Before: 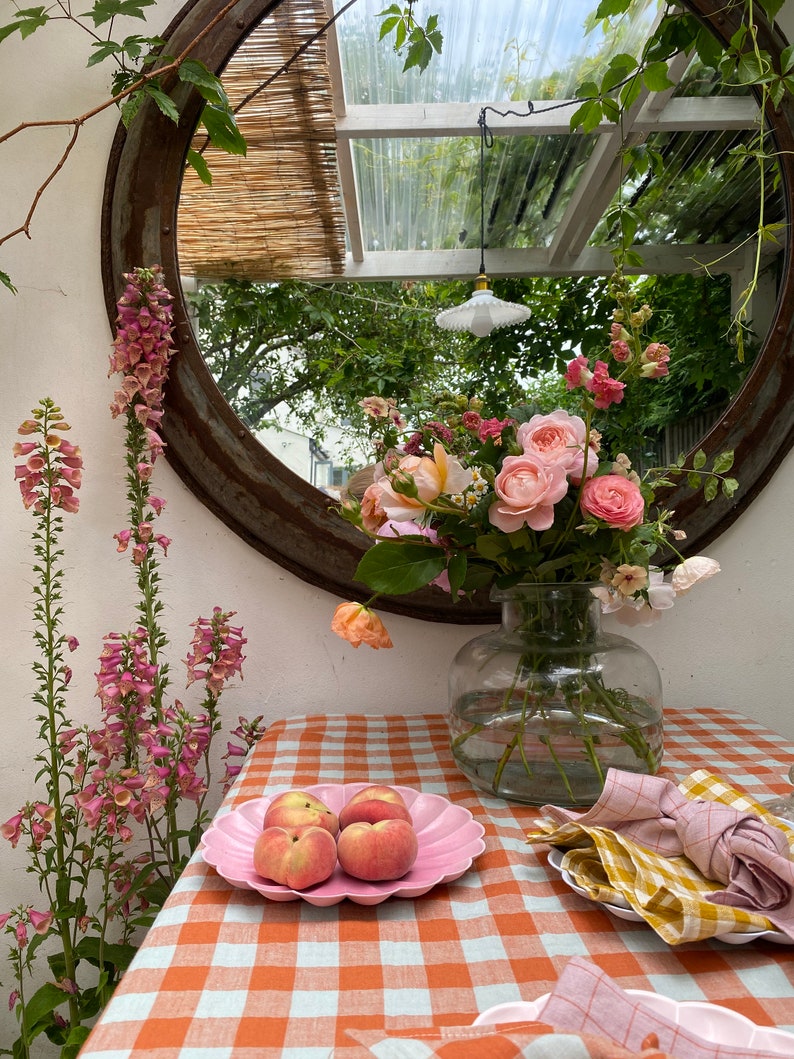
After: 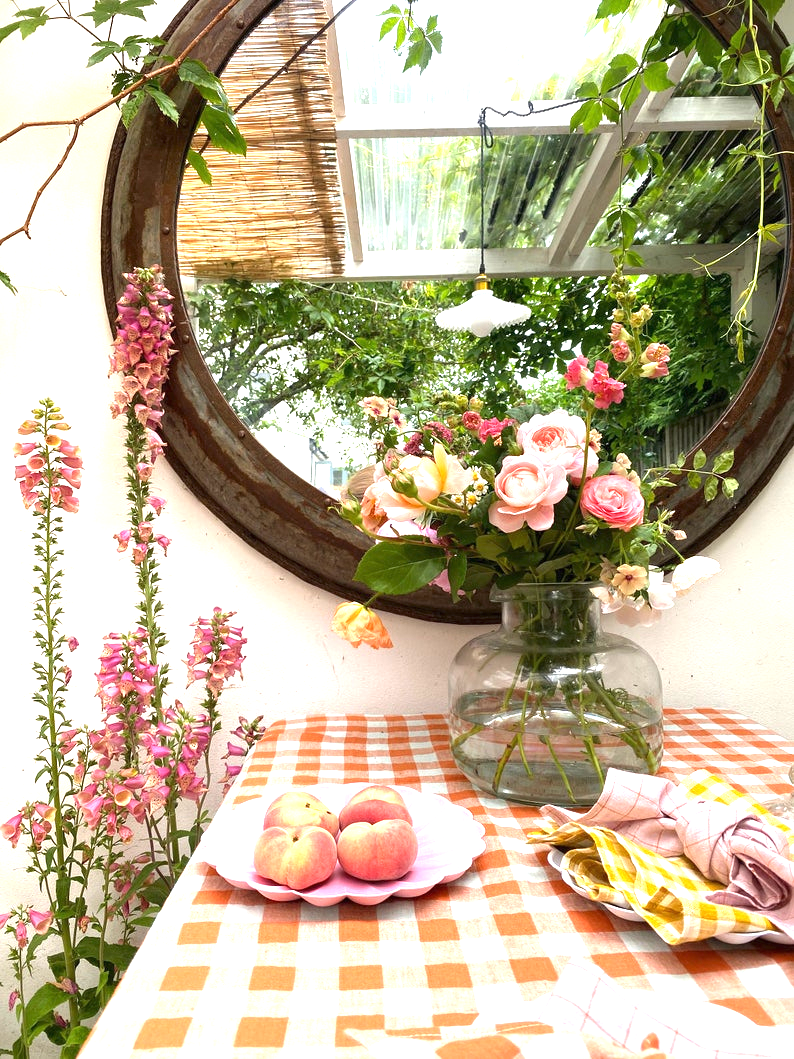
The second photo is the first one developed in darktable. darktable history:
exposure: black level correction 0, exposure 1.49 EV, compensate highlight preservation false
tone equalizer: edges refinement/feathering 500, mask exposure compensation -1.57 EV, preserve details no
